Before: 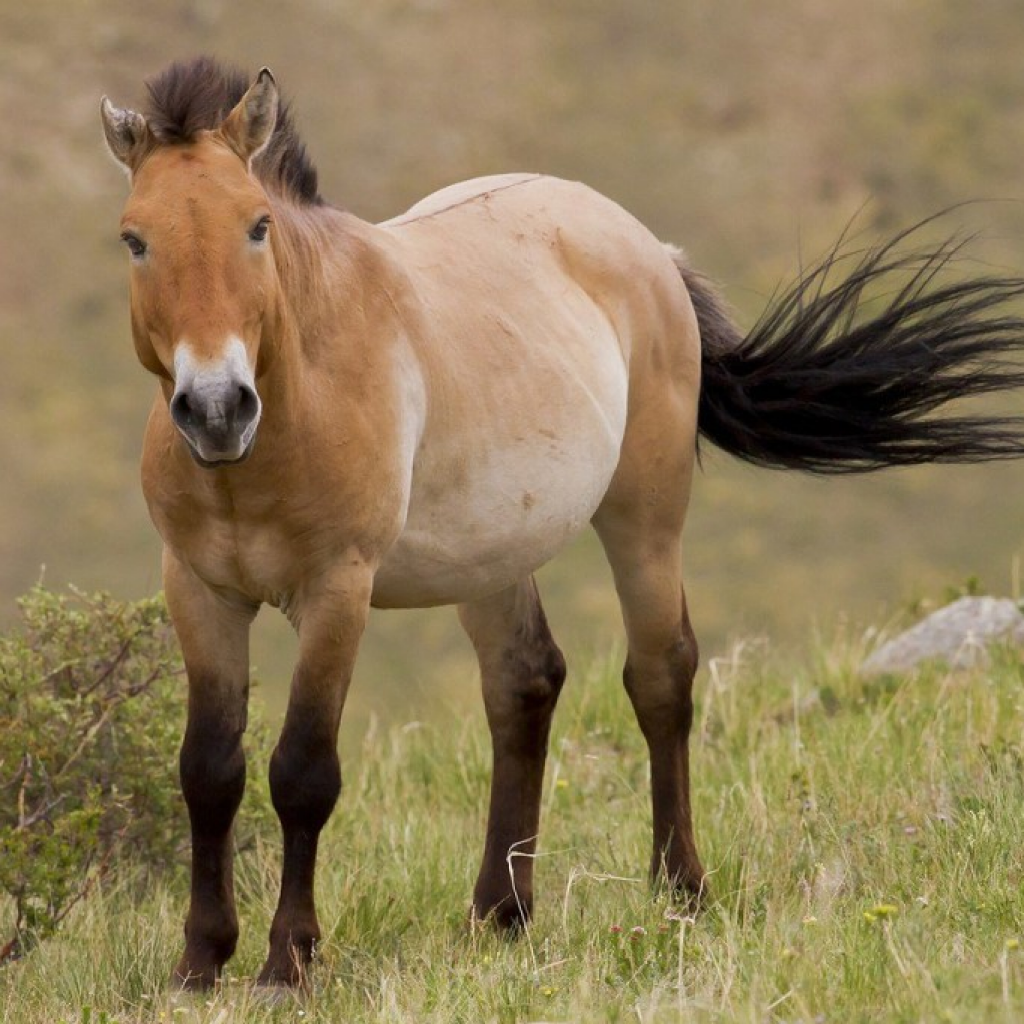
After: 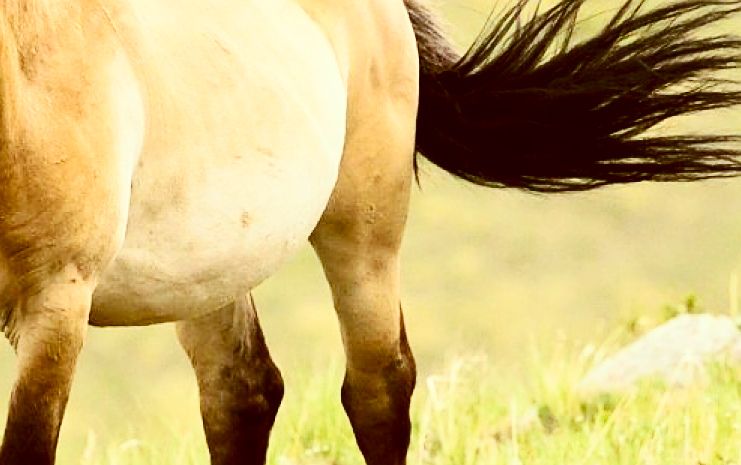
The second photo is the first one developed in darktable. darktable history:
sharpen: on, module defaults
crop and rotate: left 27.584%, top 27.586%, bottom 26.997%
color correction: highlights a* -5.57, highlights b* 9.8, shadows a* 9.63, shadows b* 24.9
contrast brightness saturation: contrast 0.375, brightness 0.103
base curve: curves: ch0 [(0, 0) (0.005, 0.002) (0.15, 0.3) (0.4, 0.7) (0.75, 0.95) (1, 1)], preserve colors none
